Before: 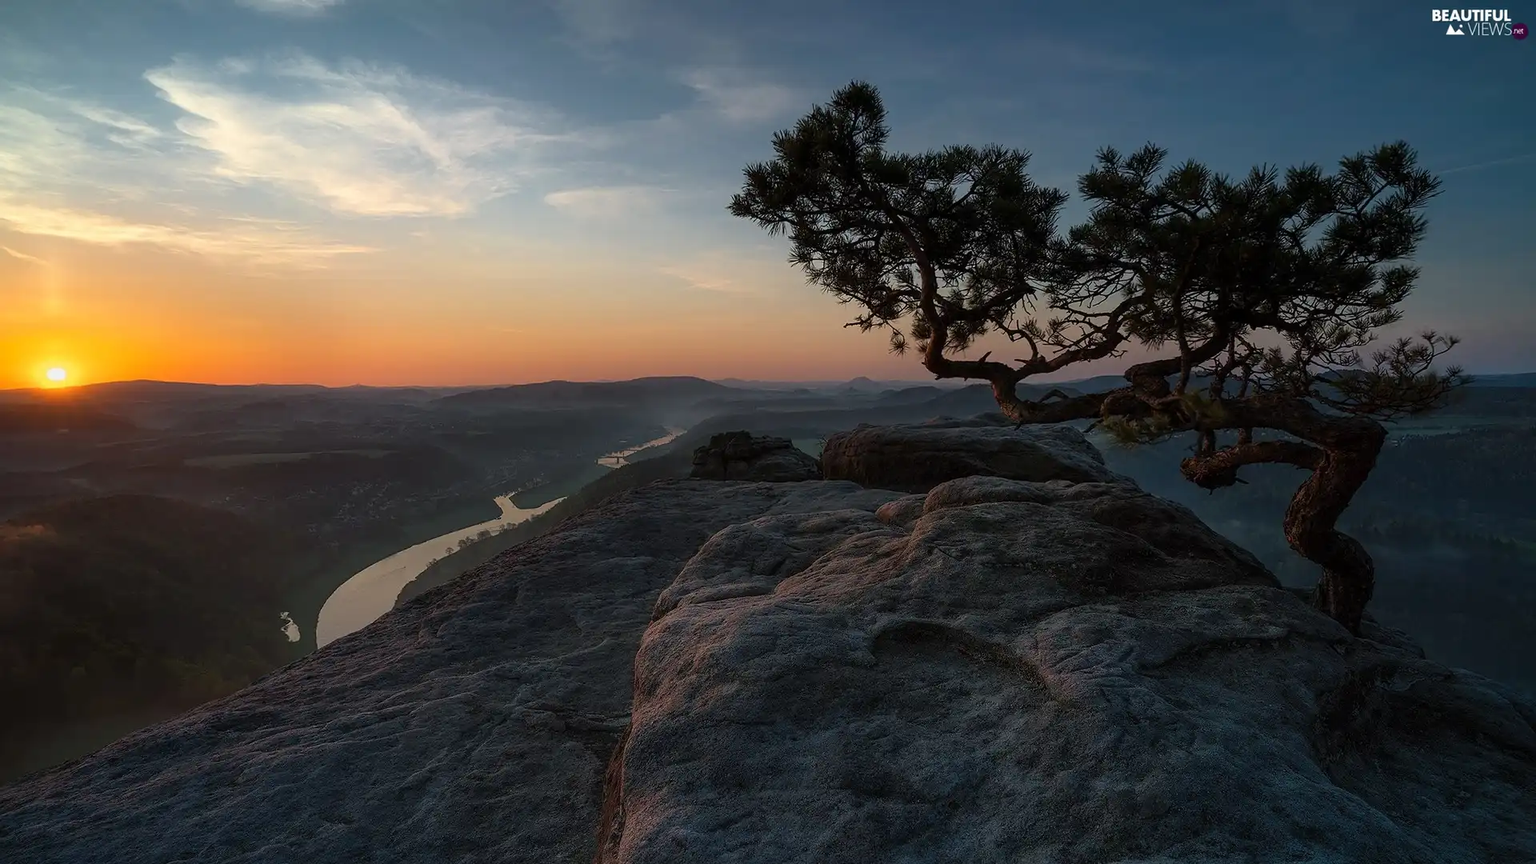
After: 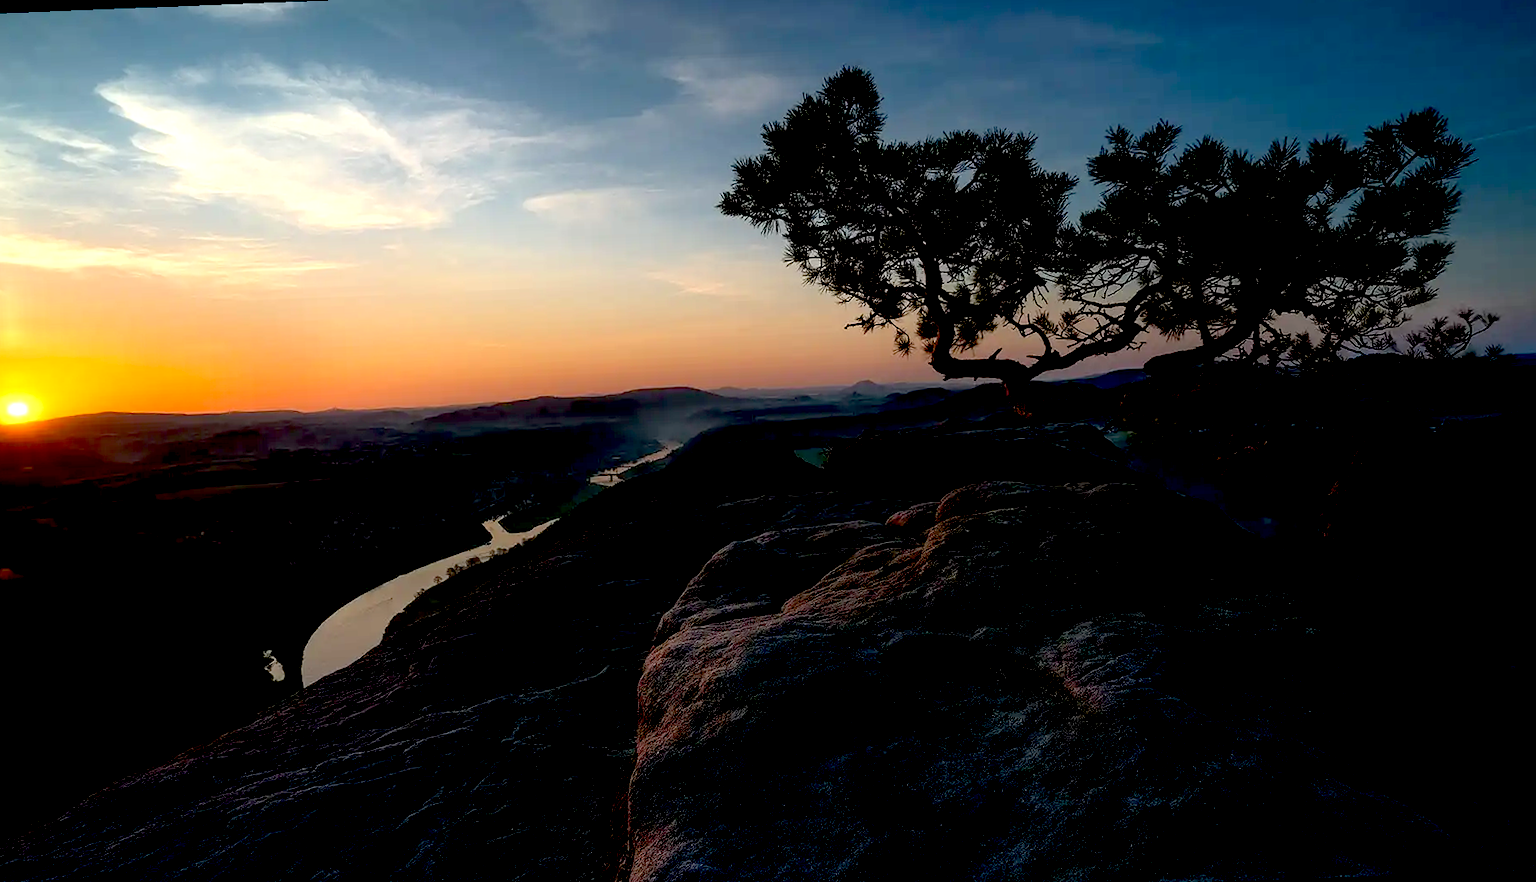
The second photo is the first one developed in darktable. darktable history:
rotate and perspective: rotation -2.12°, lens shift (vertical) 0.009, lens shift (horizontal) -0.008, automatic cropping original format, crop left 0.036, crop right 0.964, crop top 0.05, crop bottom 0.959
exposure: black level correction 0.04, exposure 0.5 EV, compensate highlight preservation false
